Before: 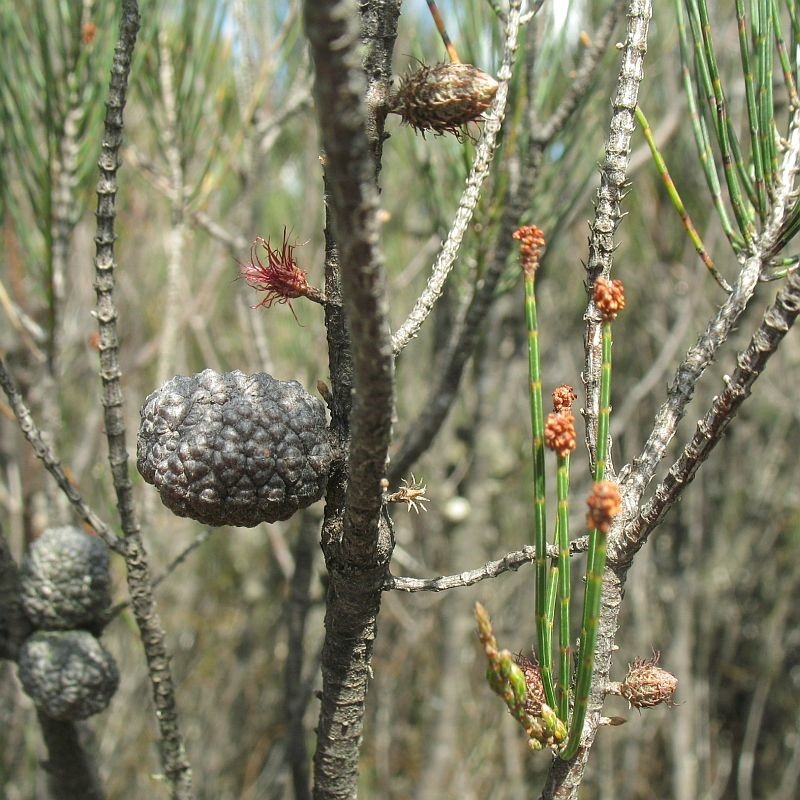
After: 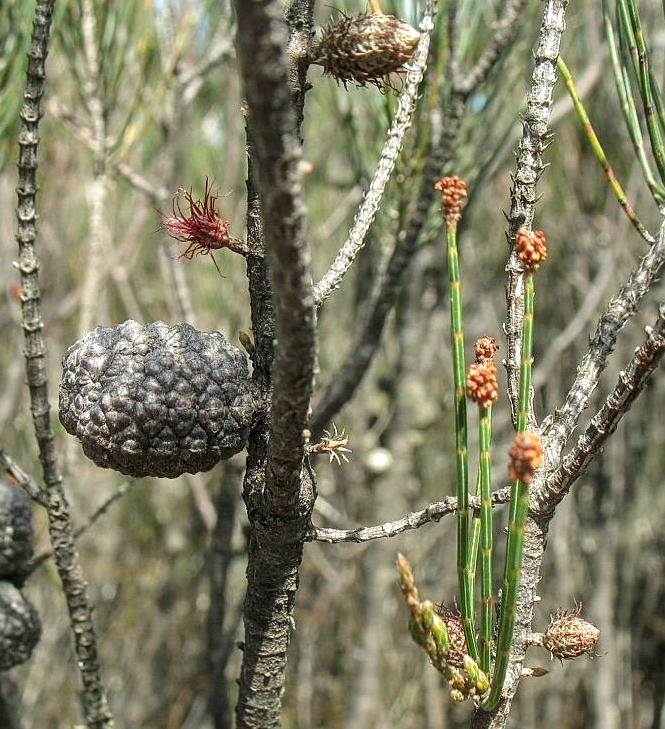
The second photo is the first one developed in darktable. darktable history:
sharpen: amount 0.204
crop: left 9.804%, top 6.214%, right 7.009%, bottom 2.58%
local contrast: detail 130%
